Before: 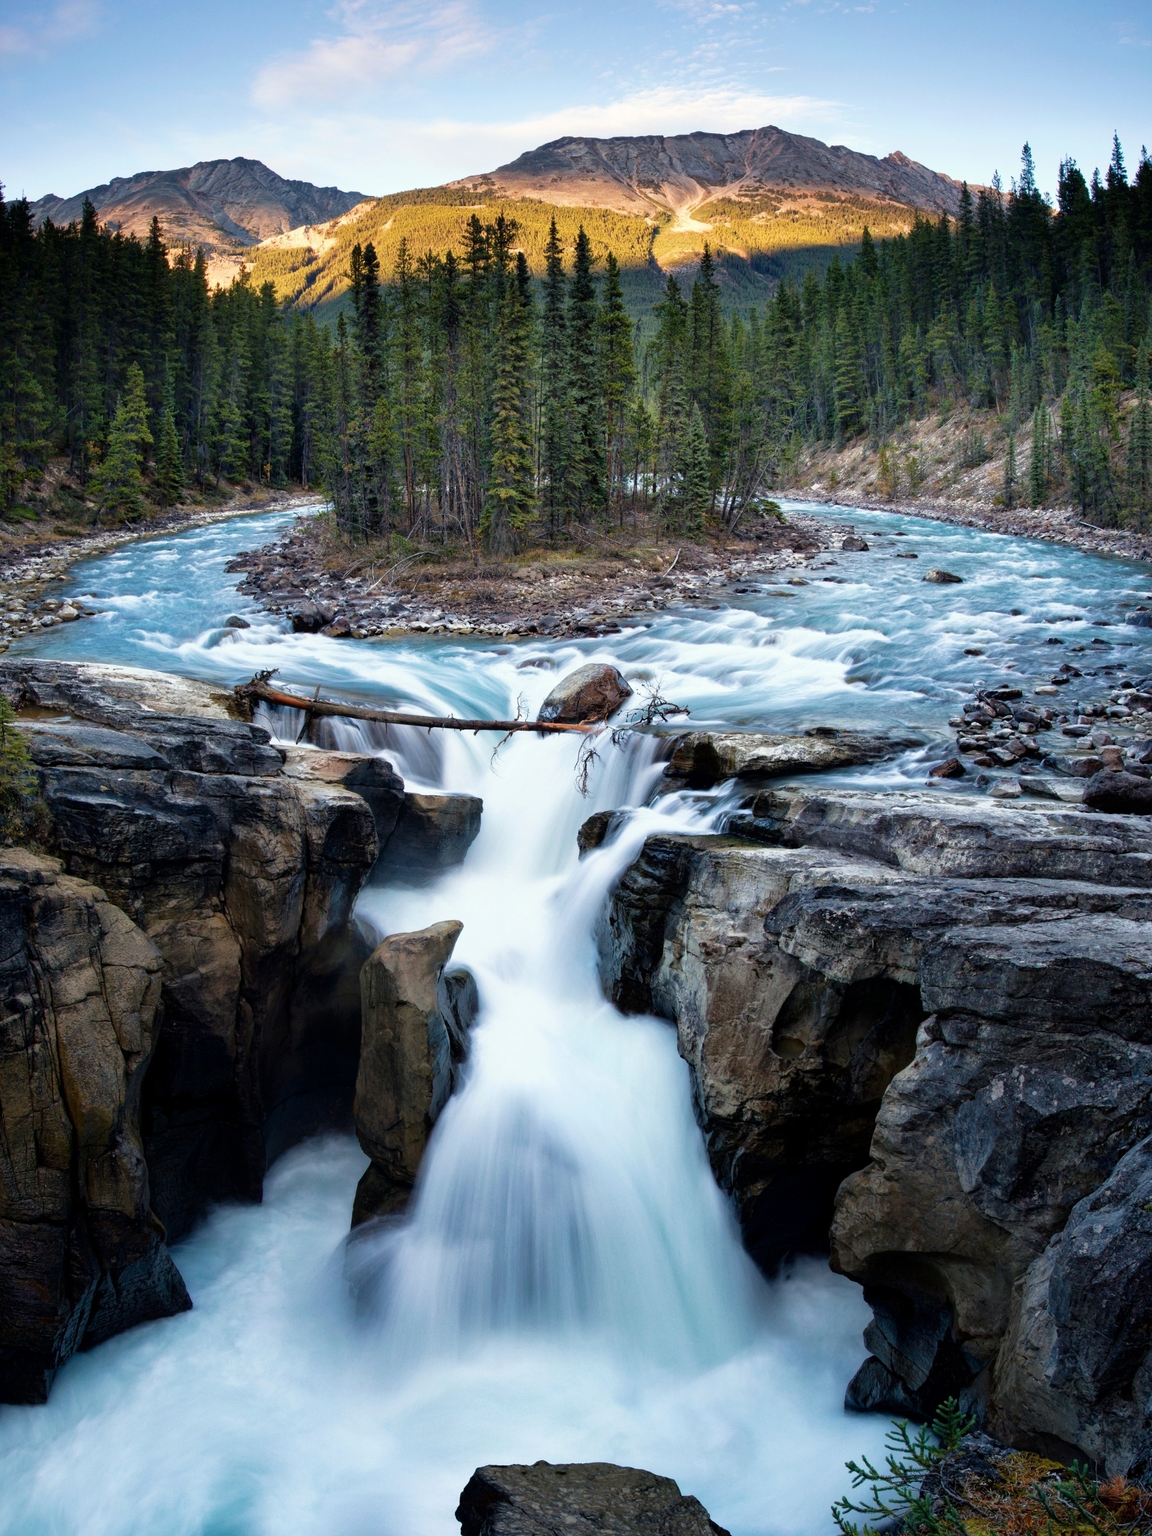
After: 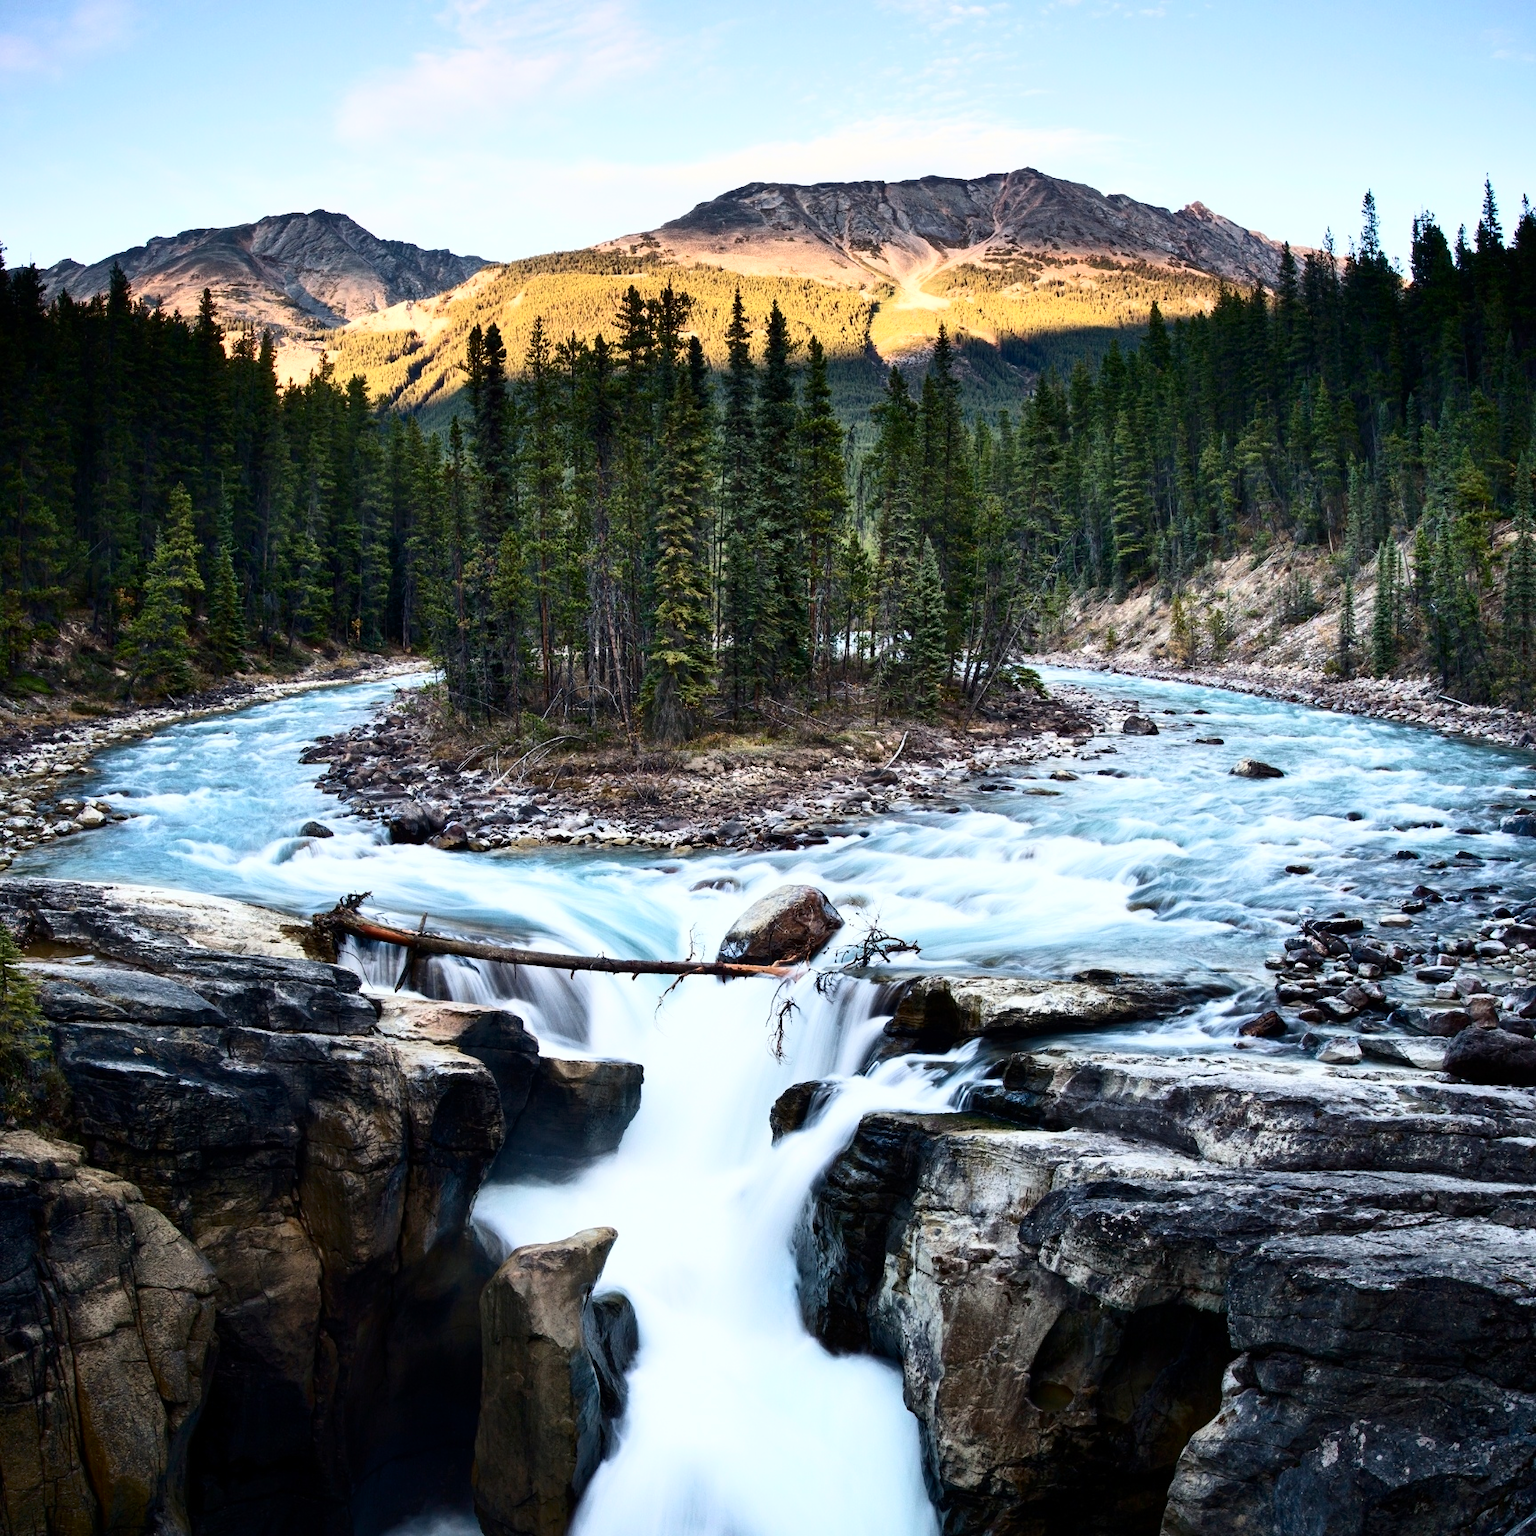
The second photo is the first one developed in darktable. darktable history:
contrast brightness saturation: contrast 0.38, brightness 0.096
crop: bottom 24.98%
